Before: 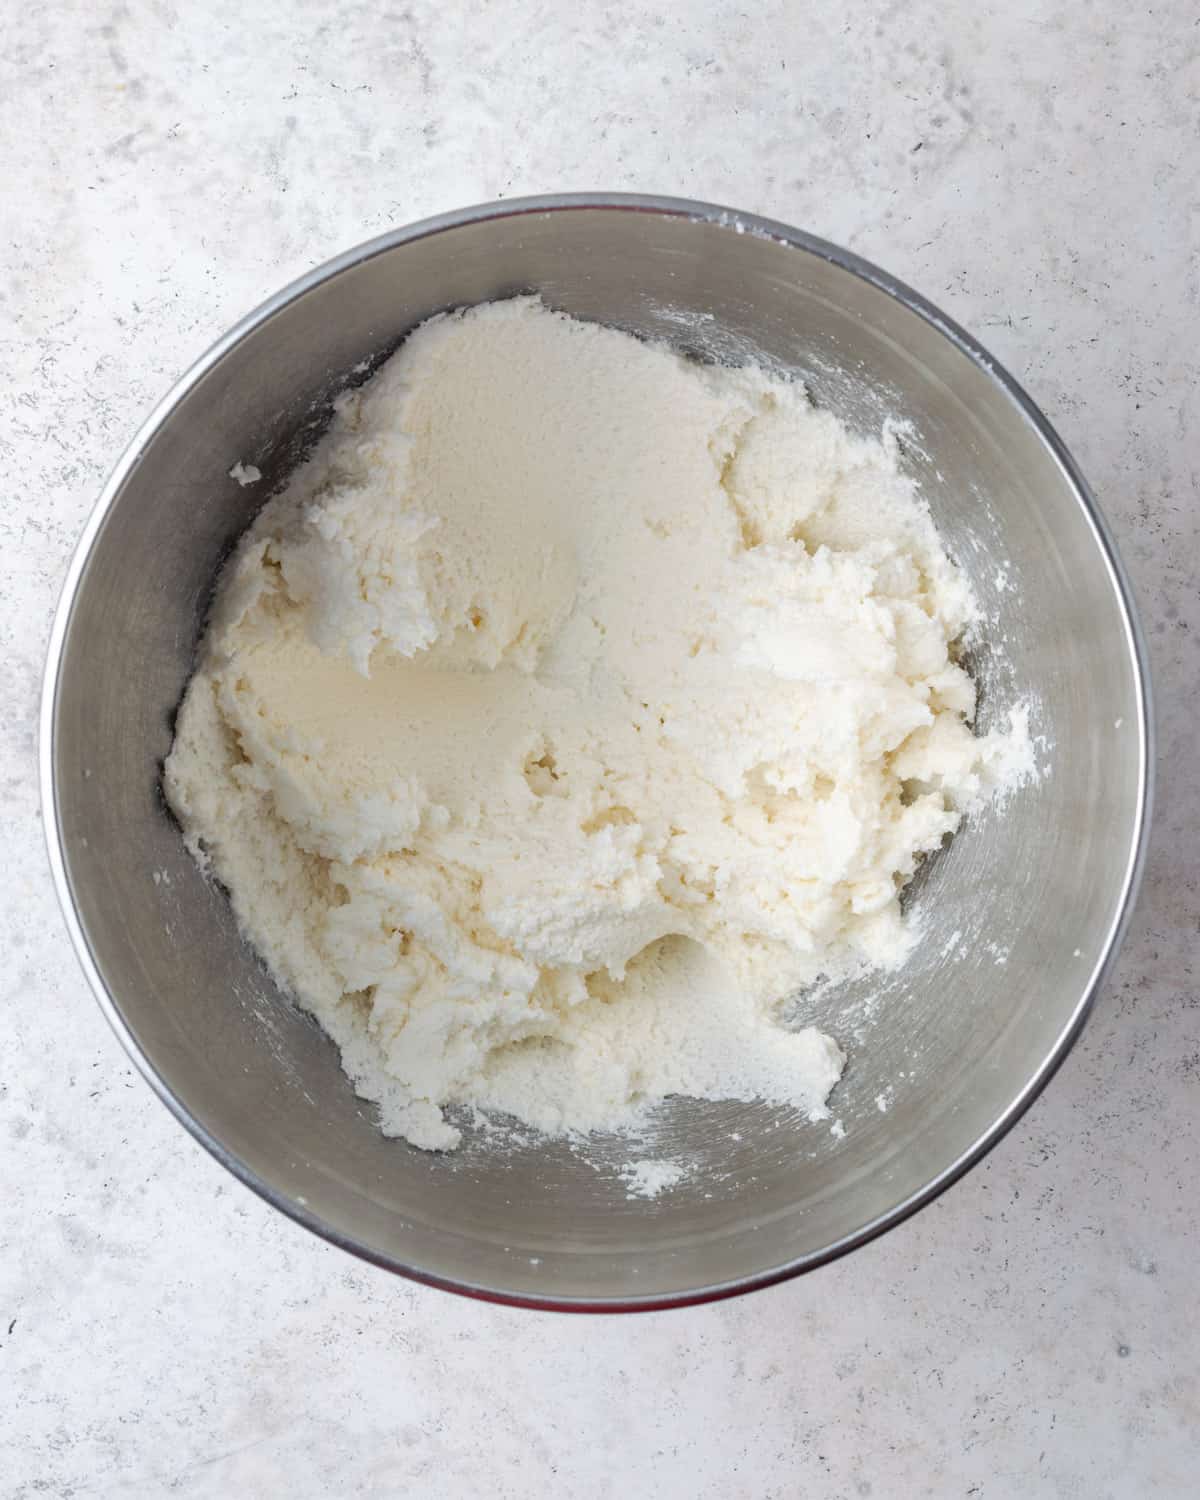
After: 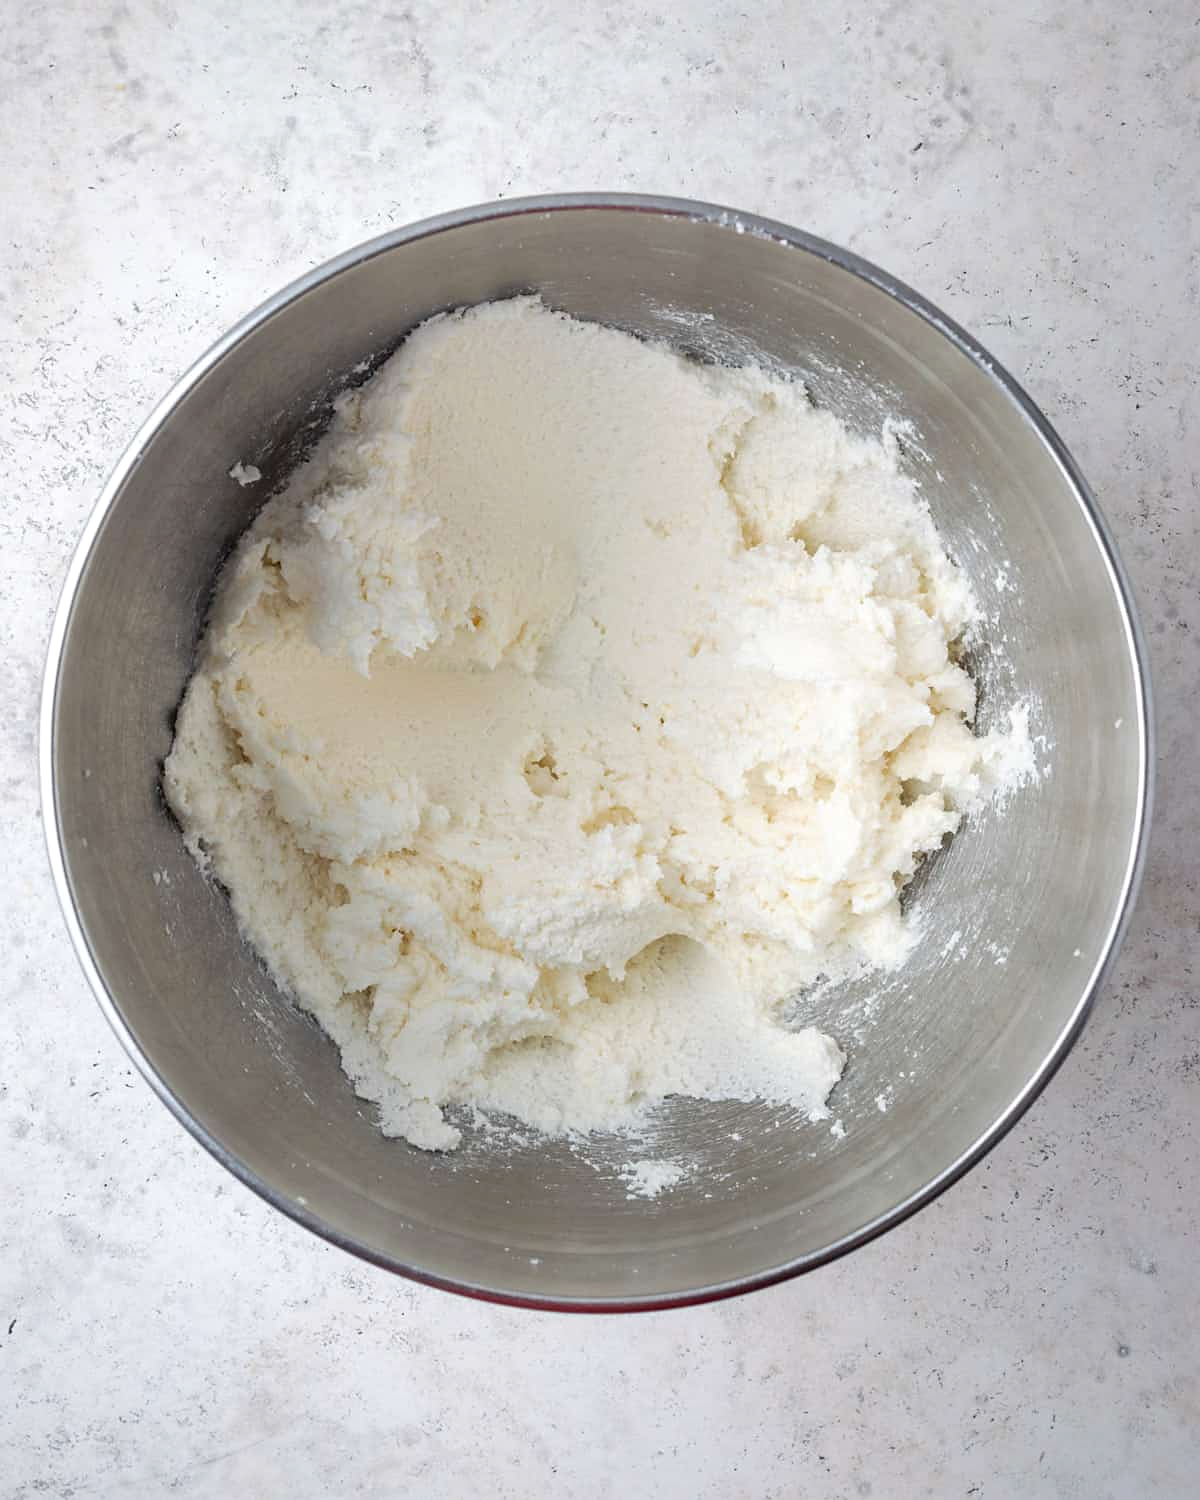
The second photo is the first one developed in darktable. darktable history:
exposure: exposure 0.078 EV, compensate highlight preservation false
sharpen: radius 1.864, amount 0.398, threshold 1.271
vignetting: brightness -0.233, saturation 0.141
